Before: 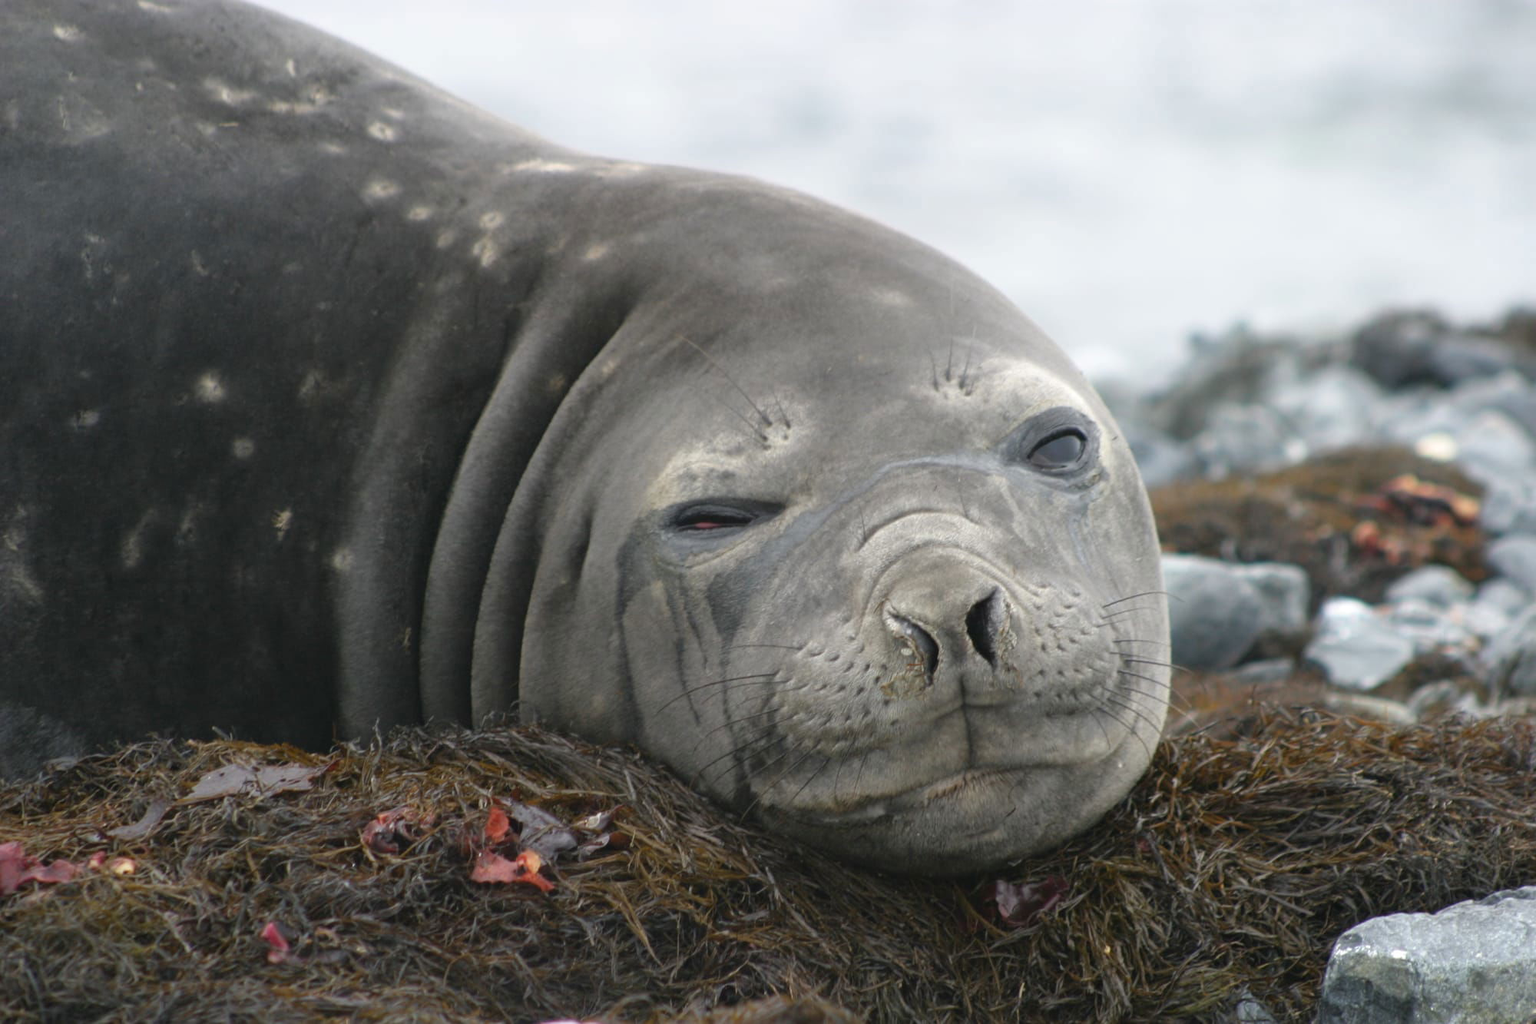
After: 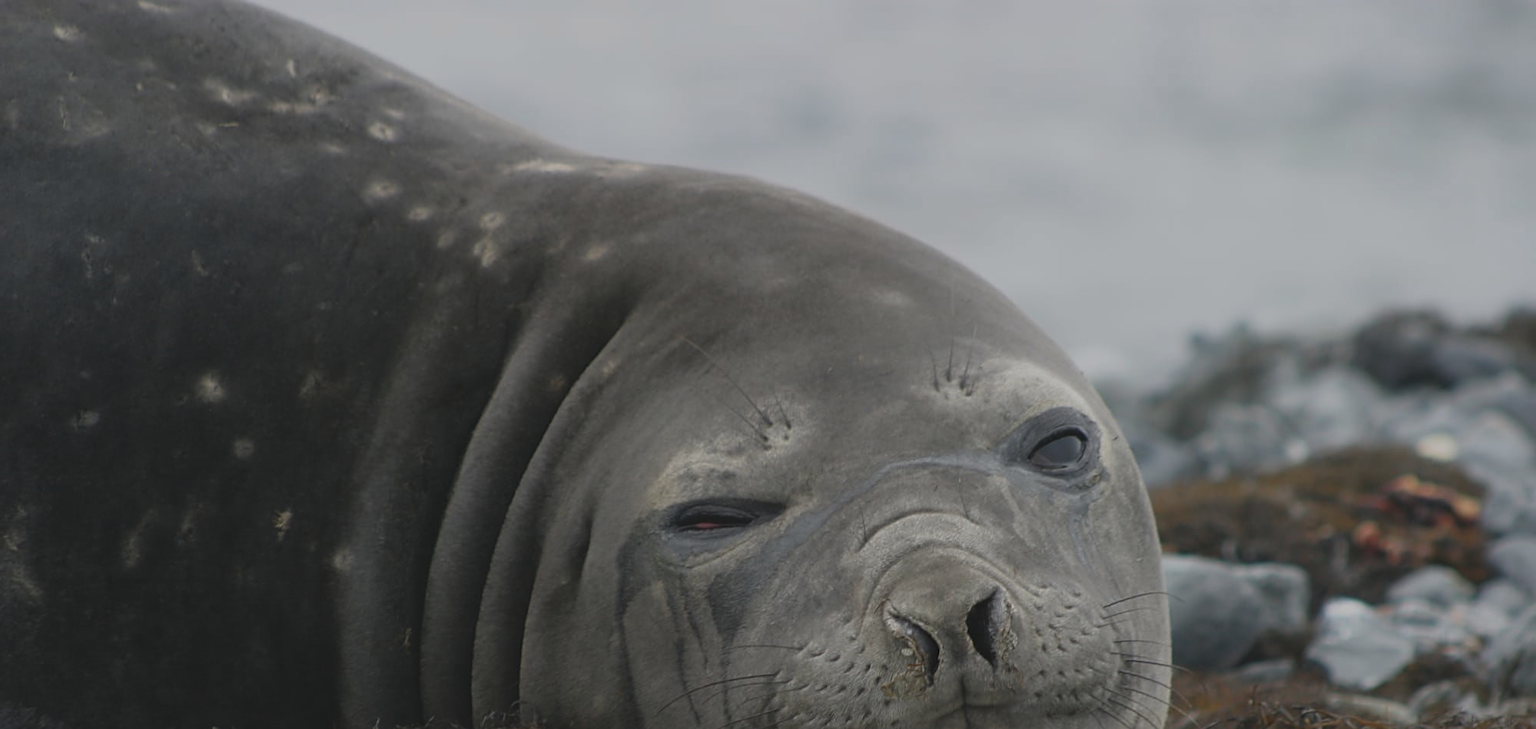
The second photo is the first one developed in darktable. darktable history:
crop: right 0.001%, bottom 28.704%
exposure: black level correction -0.016, exposure -1.066 EV, compensate exposure bias true, compensate highlight preservation false
sharpen: amount 0.491
